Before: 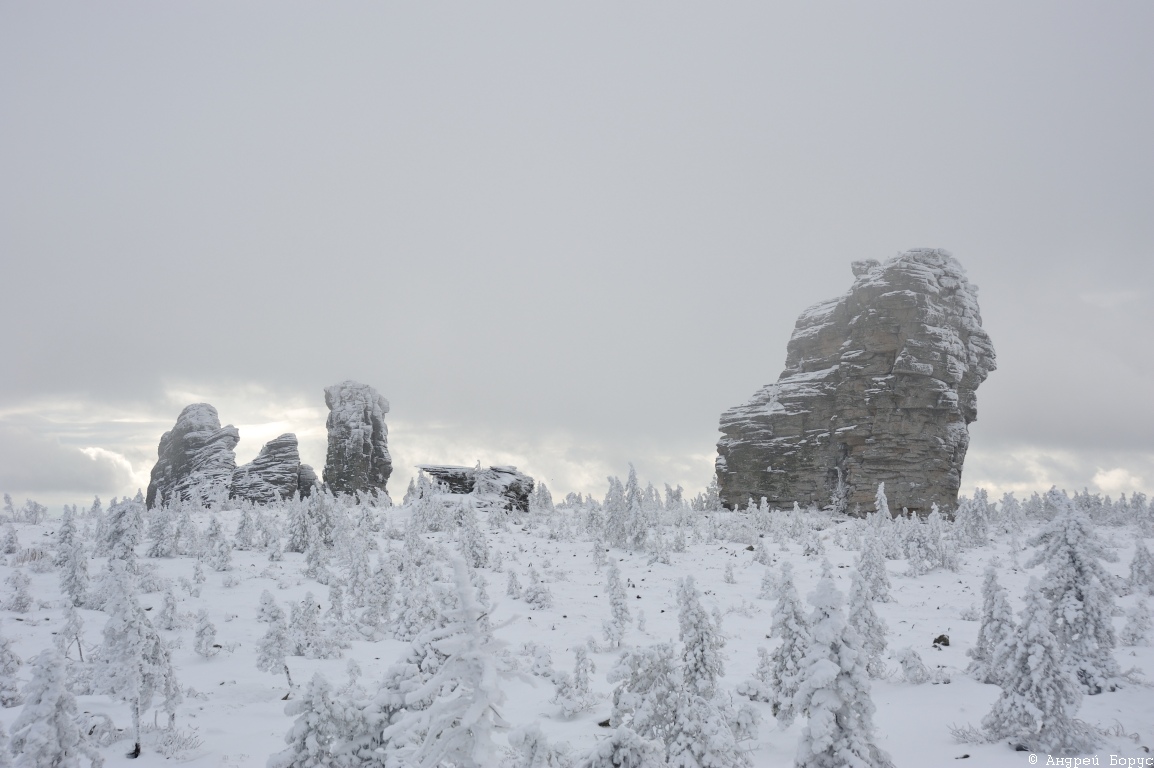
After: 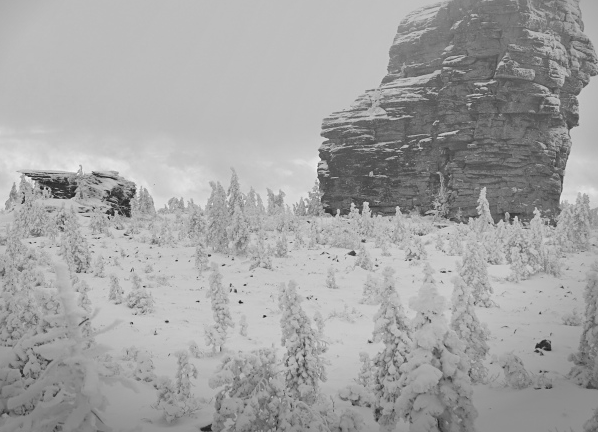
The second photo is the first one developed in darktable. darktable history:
crop: left 34.496%, top 38.453%, right 13.678%, bottom 5.249%
levels: levels [0, 0.397, 0.955]
color calibration: output gray [0.22, 0.42, 0.37, 0], illuminant custom, x 0.344, y 0.359, temperature 5073.24 K
exposure: black level correction -0.005, exposure 0.053 EV, compensate exposure bias true, compensate highlight preservation false
sharpen: amount 0.203
shadows and highlights: radius 135.09, soften with gaussian
vignetting: fall-off start 99.22%, saturation 0.376, center (-0.053, -0.353), width/height ratio 1.303
